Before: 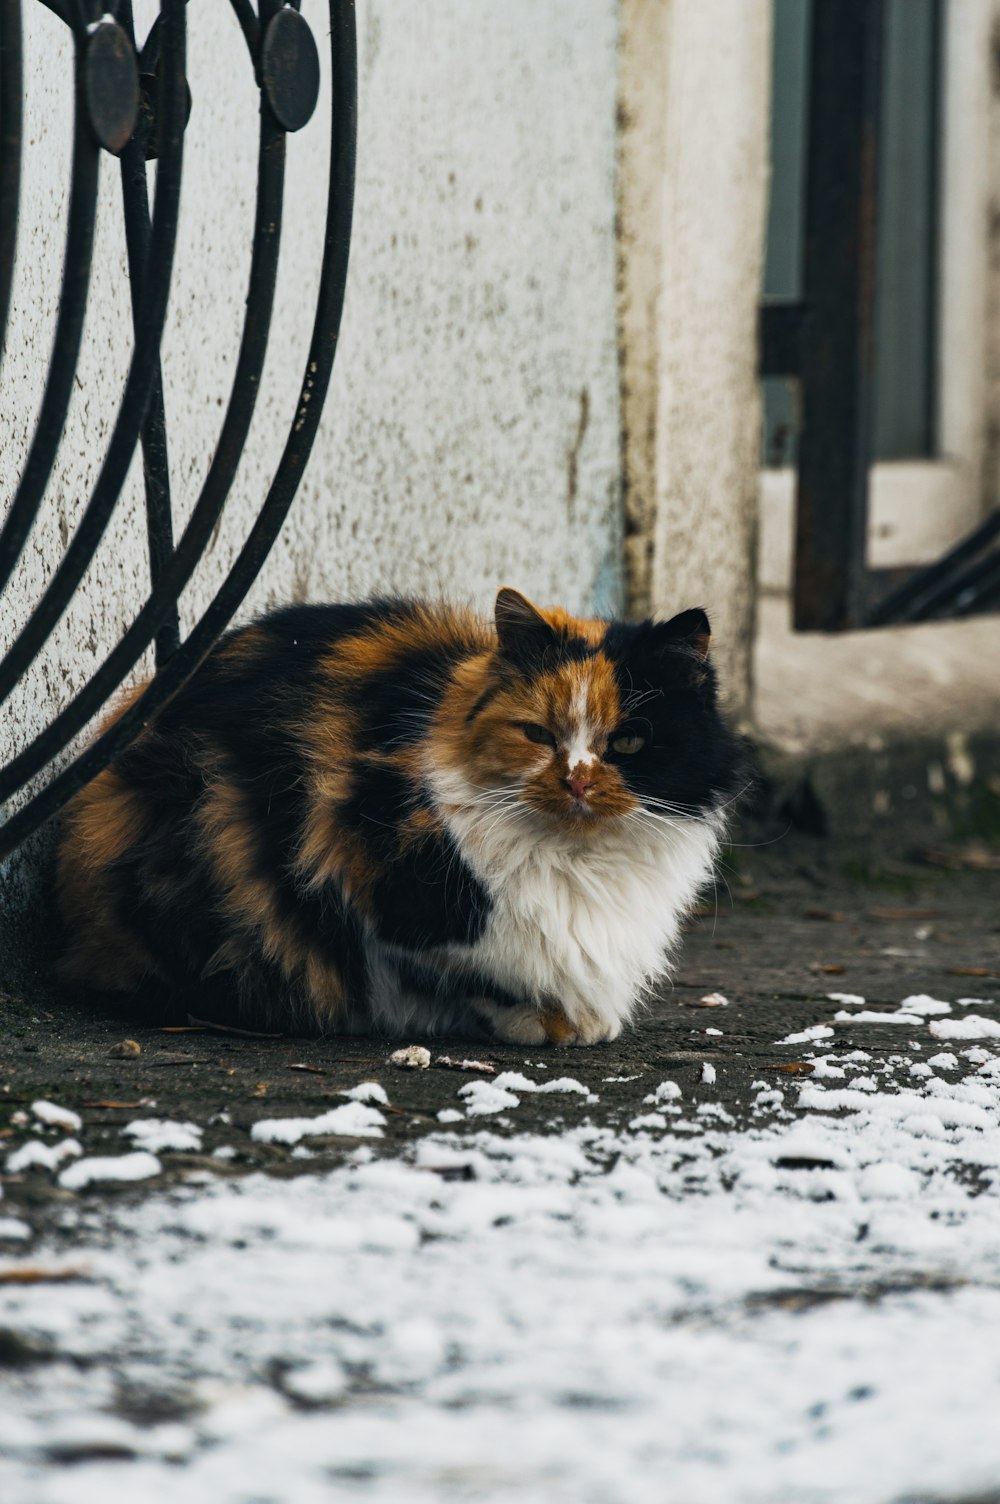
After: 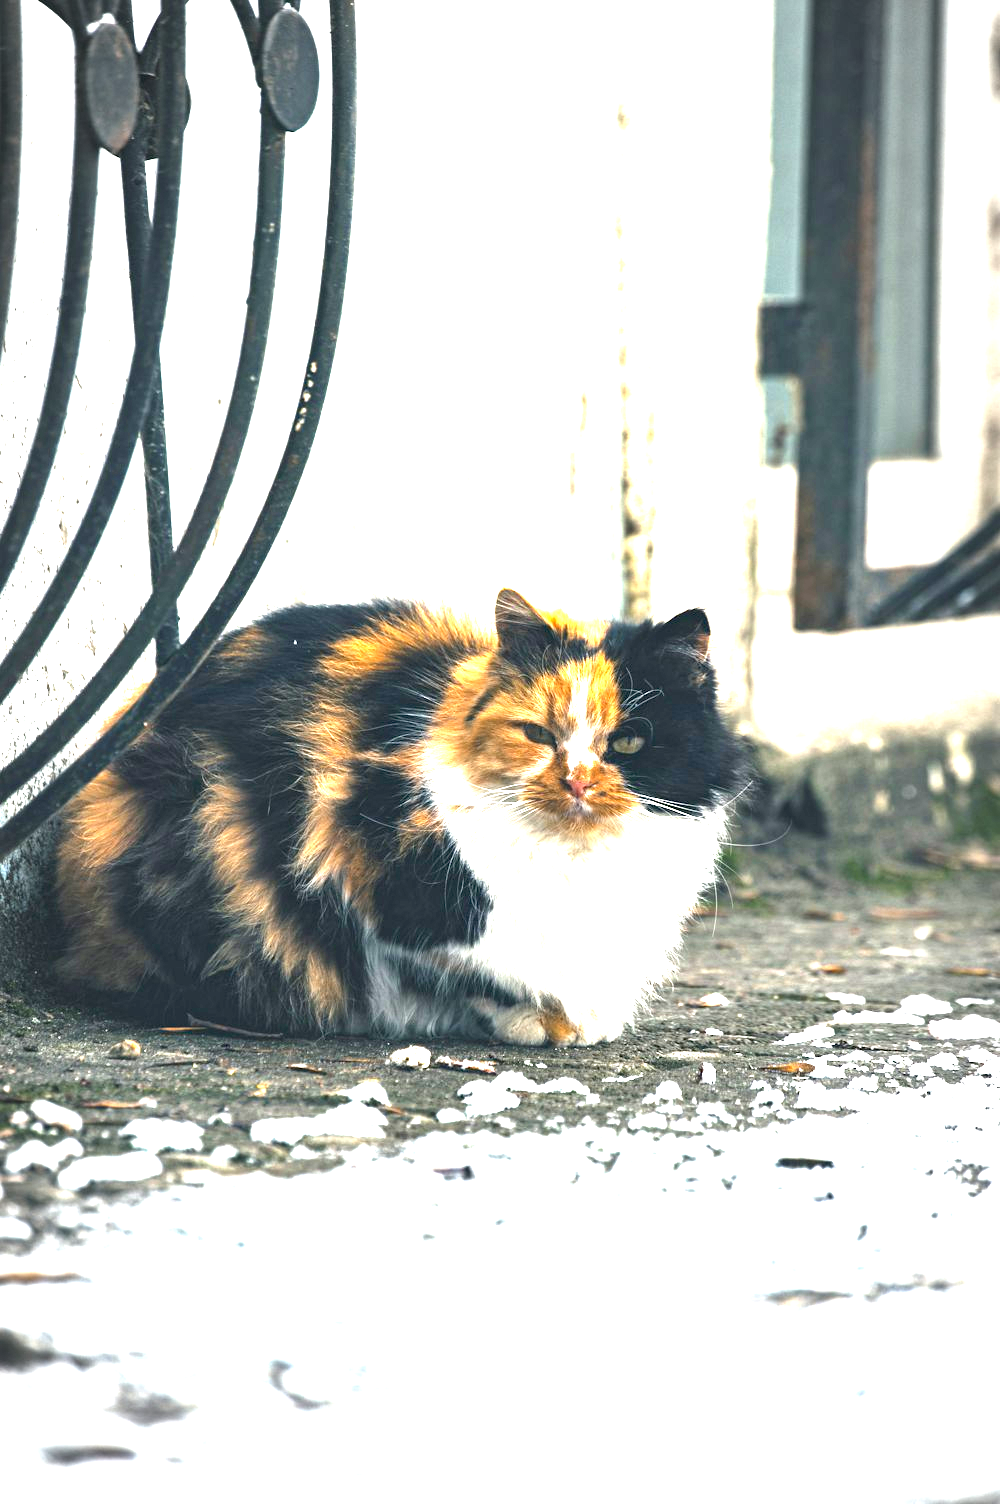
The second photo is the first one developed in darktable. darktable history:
exposure: exposure 3.01 EV, compensate exposure bias true, compensate highlight preservation false
vignetting: automatic ratio true
